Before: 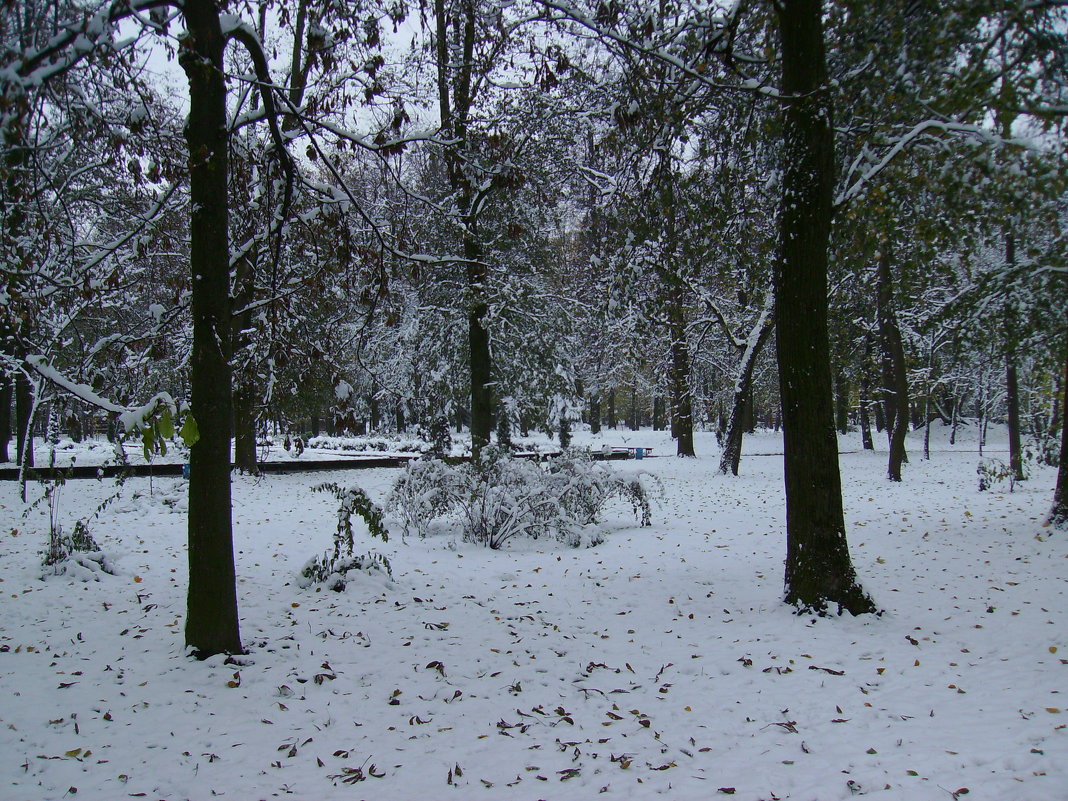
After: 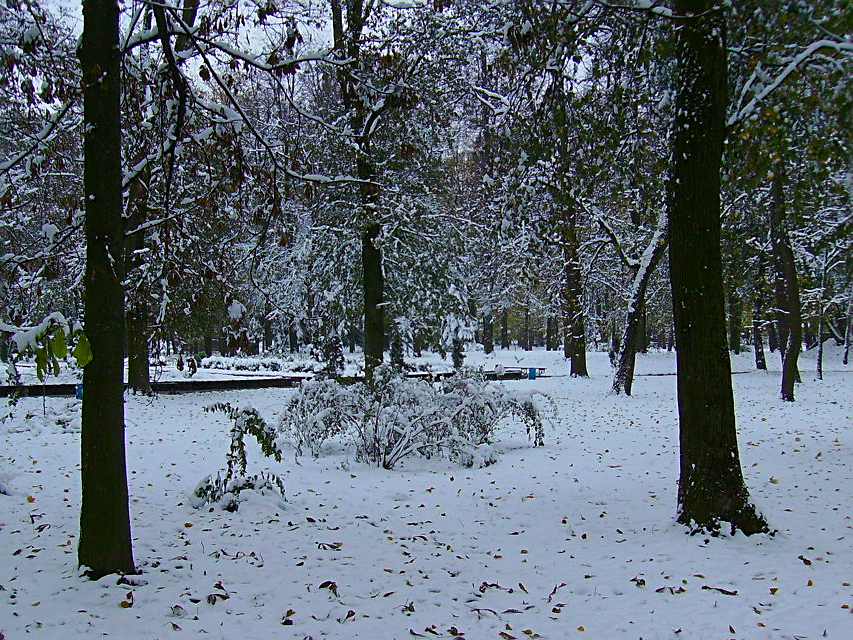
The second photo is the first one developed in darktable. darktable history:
crop and rotate: left 10.071%, top 10.071%, right 10.02%, bottom 10.02%
sharpen: on, module defaults
color balance rgb: linear chroma grading › global chroma 15%, perceptual saturation grading › global saturation 30%
